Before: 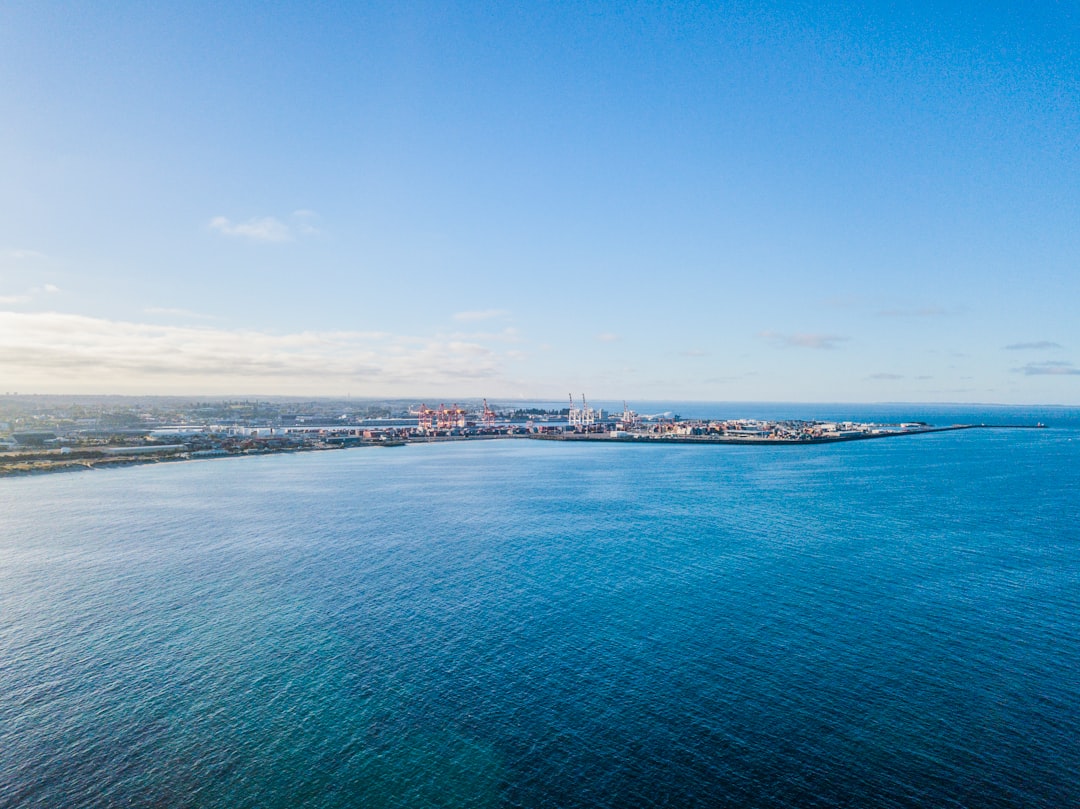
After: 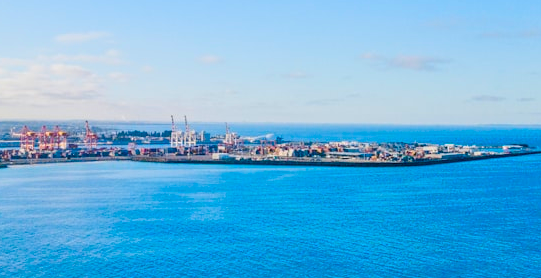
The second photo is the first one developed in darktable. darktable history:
crop: left 36.859%, top 34.369%, right 13.013%, bottom 31.18%
color correction: highlights b* 0.034
color balance rgb: linear chroma grading › global chroma 42.094%, perceptual saturation grading › global saturation 20%, perceptual saturation grading › highlights -25.49%, perceptual saturation grading › shadows 25.509%
